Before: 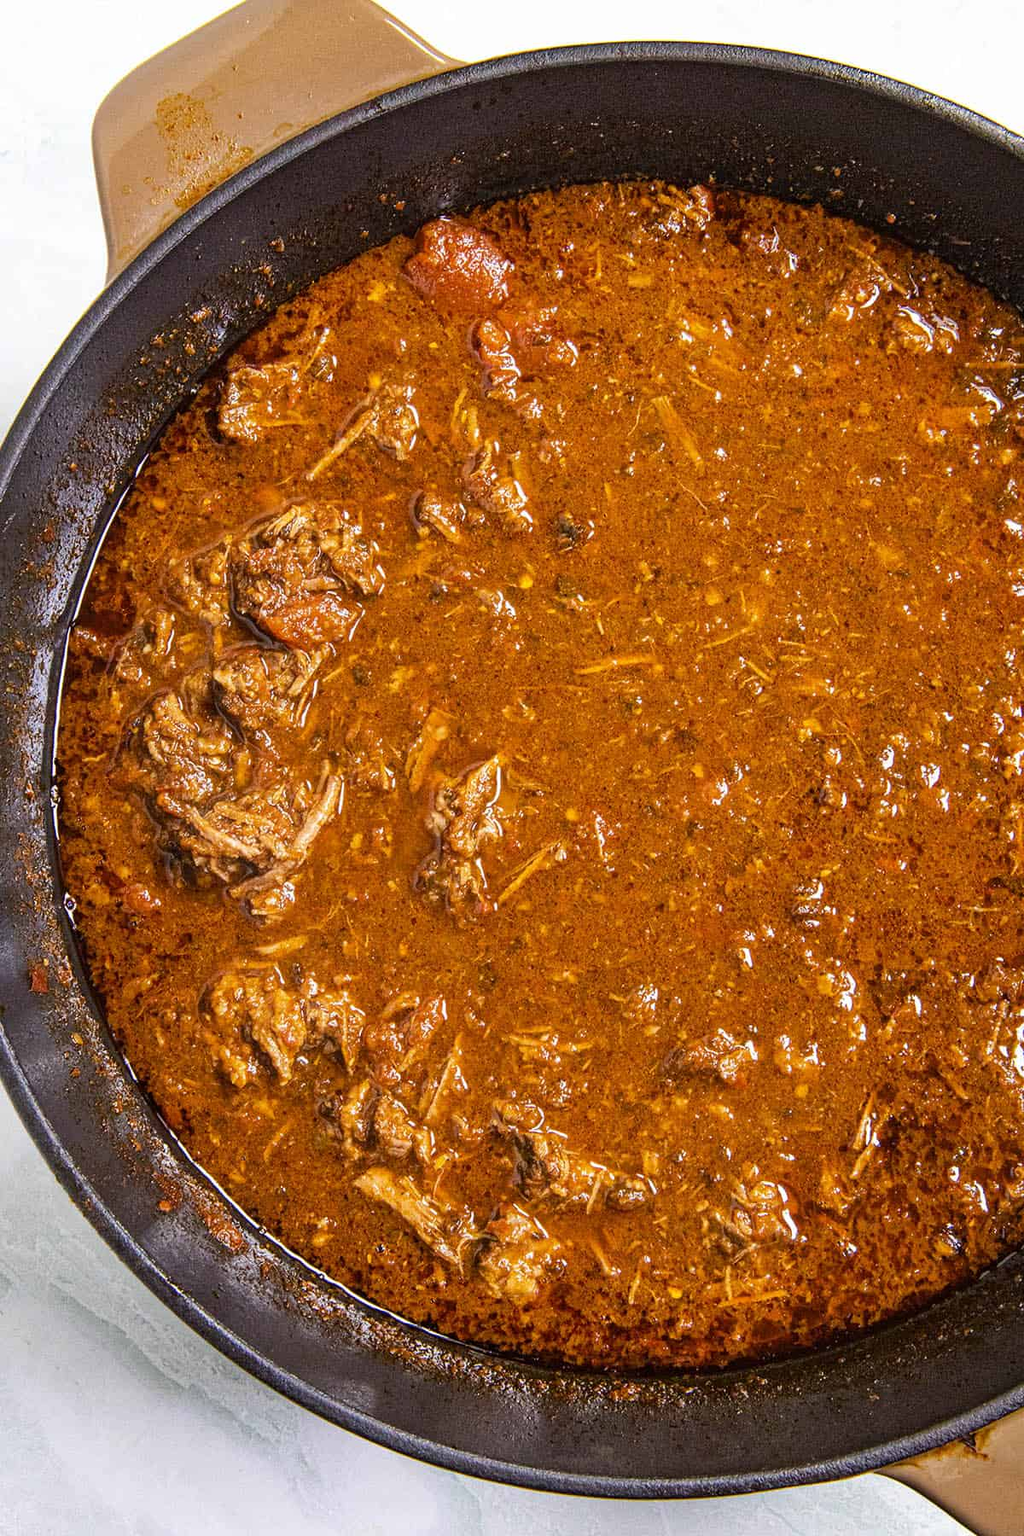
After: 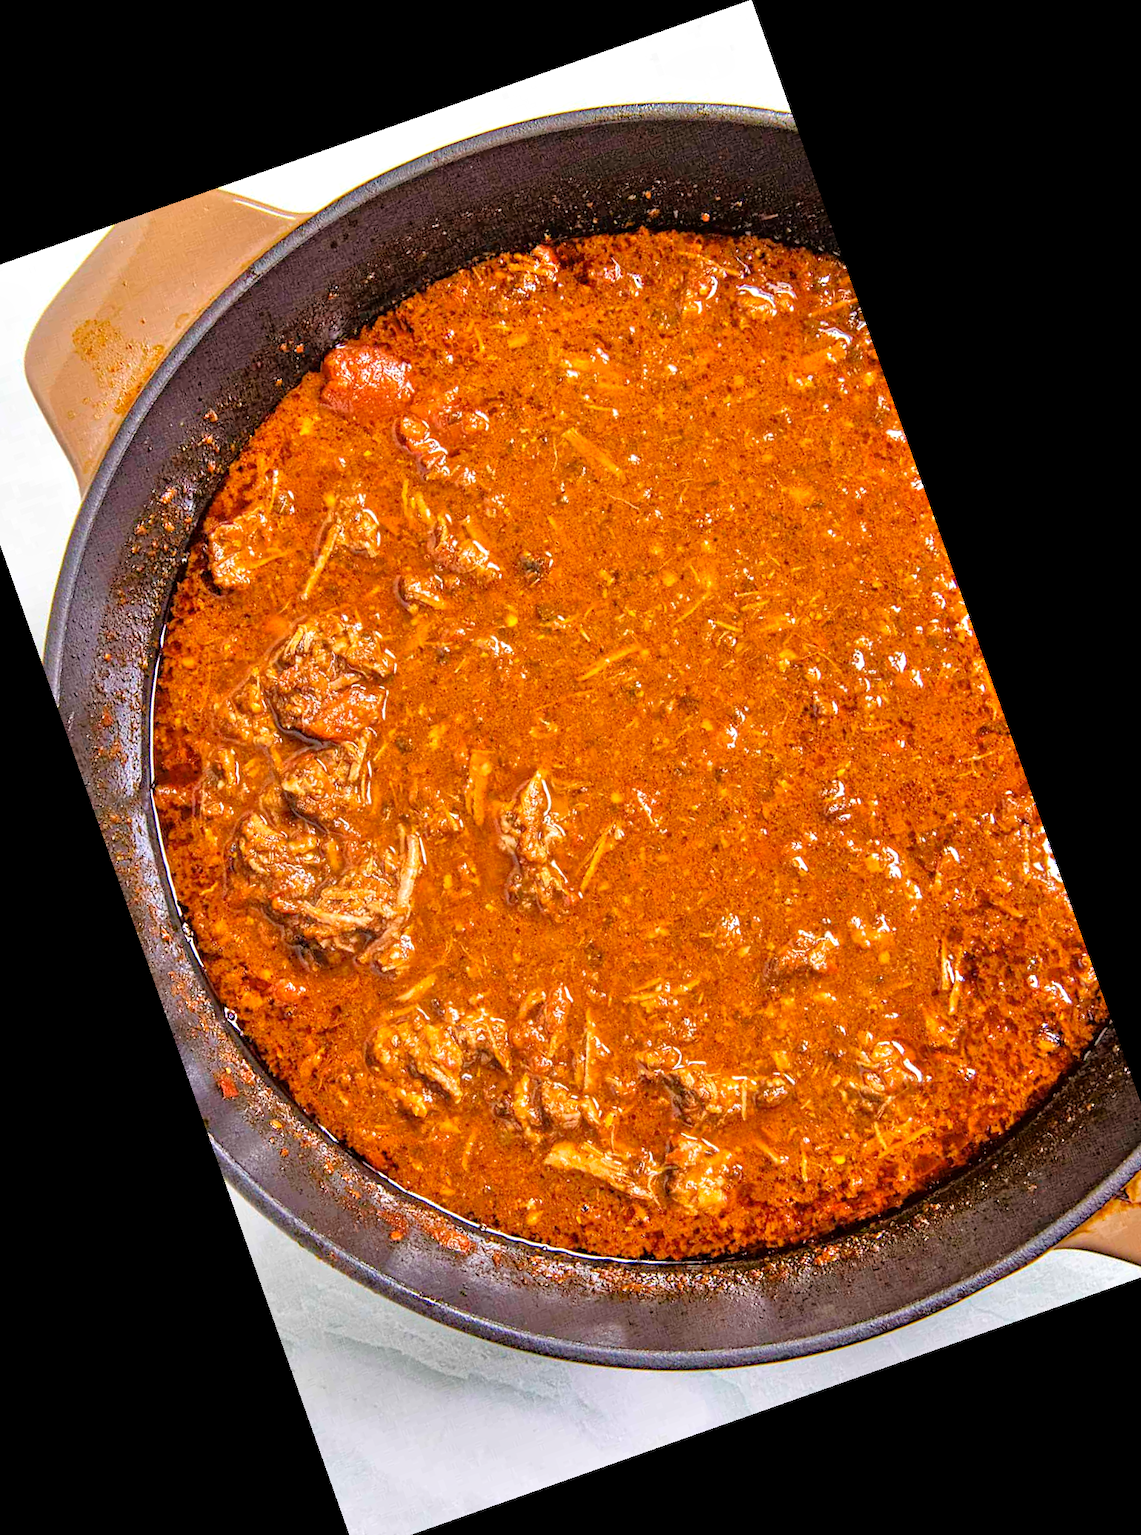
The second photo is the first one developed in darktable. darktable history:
crop and rotate: angle 19.43°, left 6.812%, right 4.125%, bottom 1.087%
tone equalizer: -7 EV 0.15 EV, -6 EV 0.6 EV, -5 EV 1.15 EV, -4 EV 1.33 EV, -3 EV 1.15 EV, -2 EV 0.6 EV, -1 EV 0.15 EV, mask exposure compensation -0.5 EV
